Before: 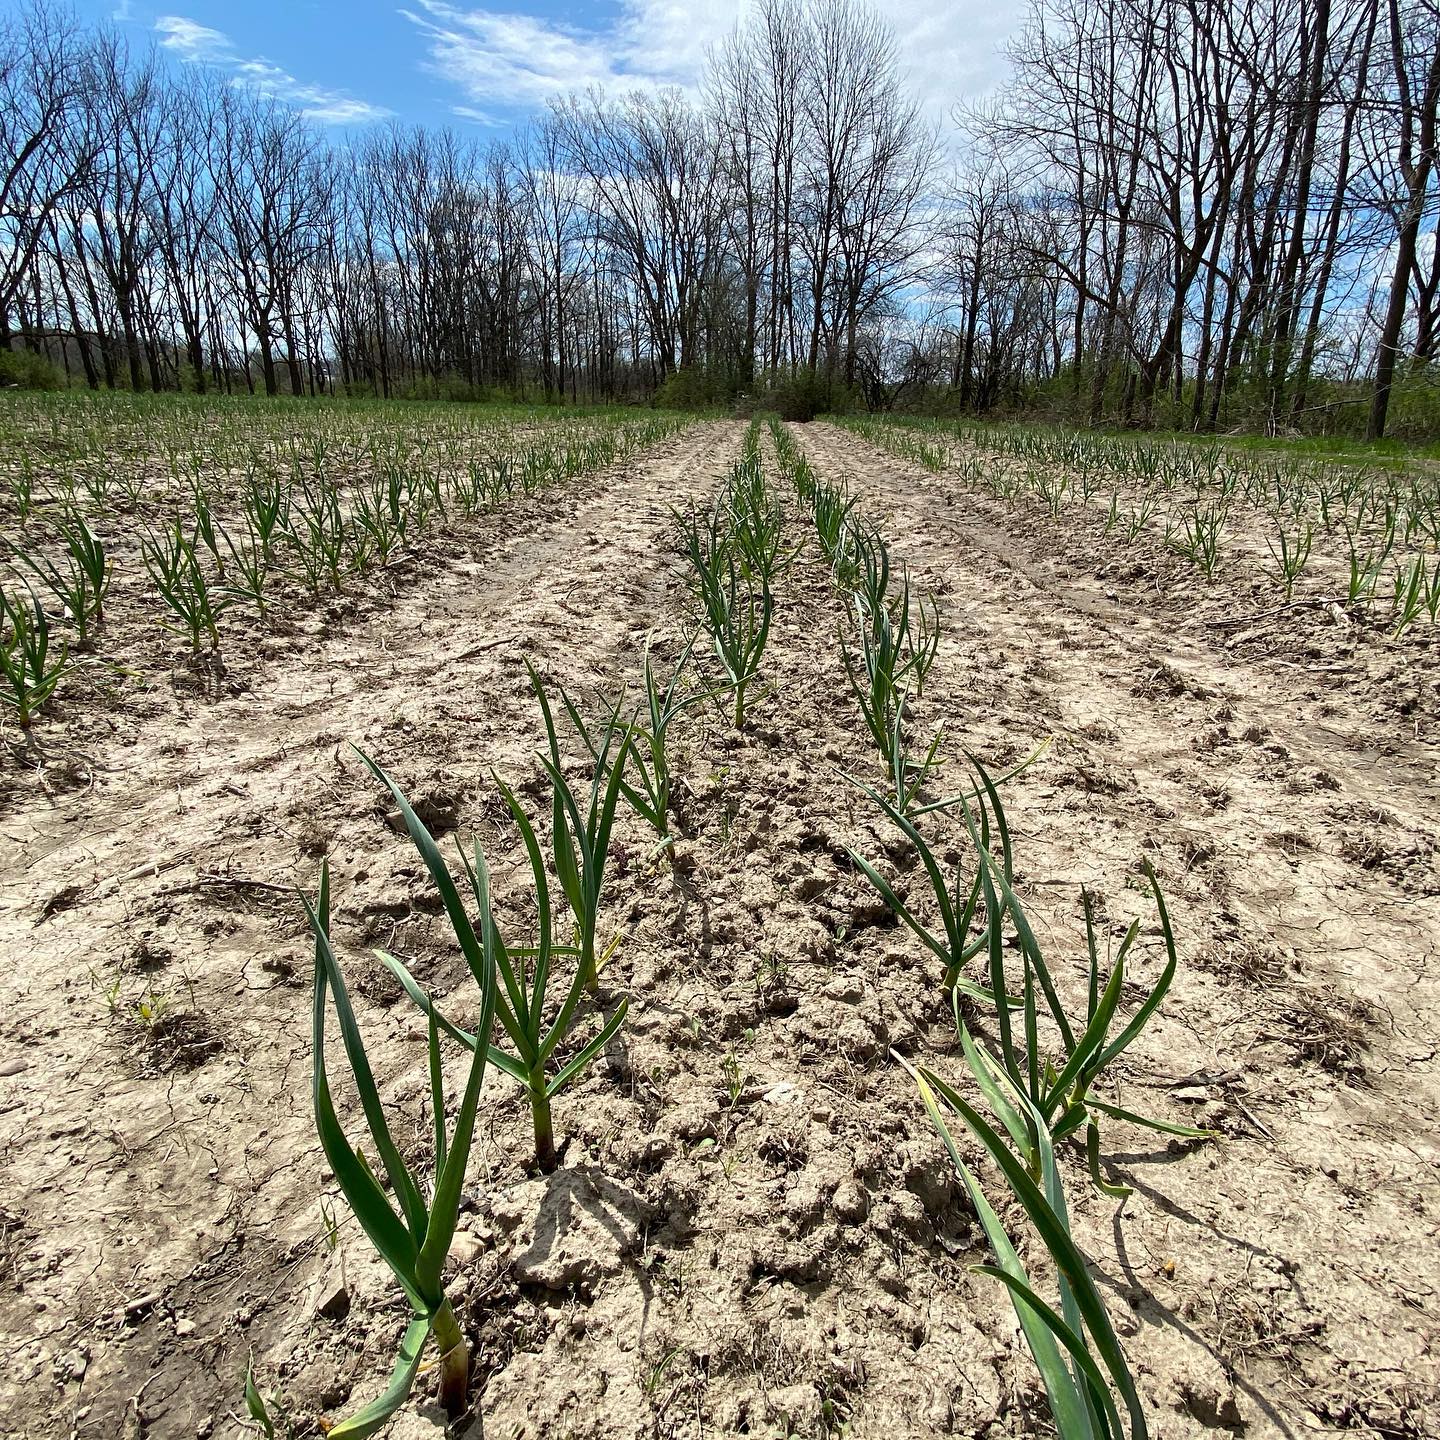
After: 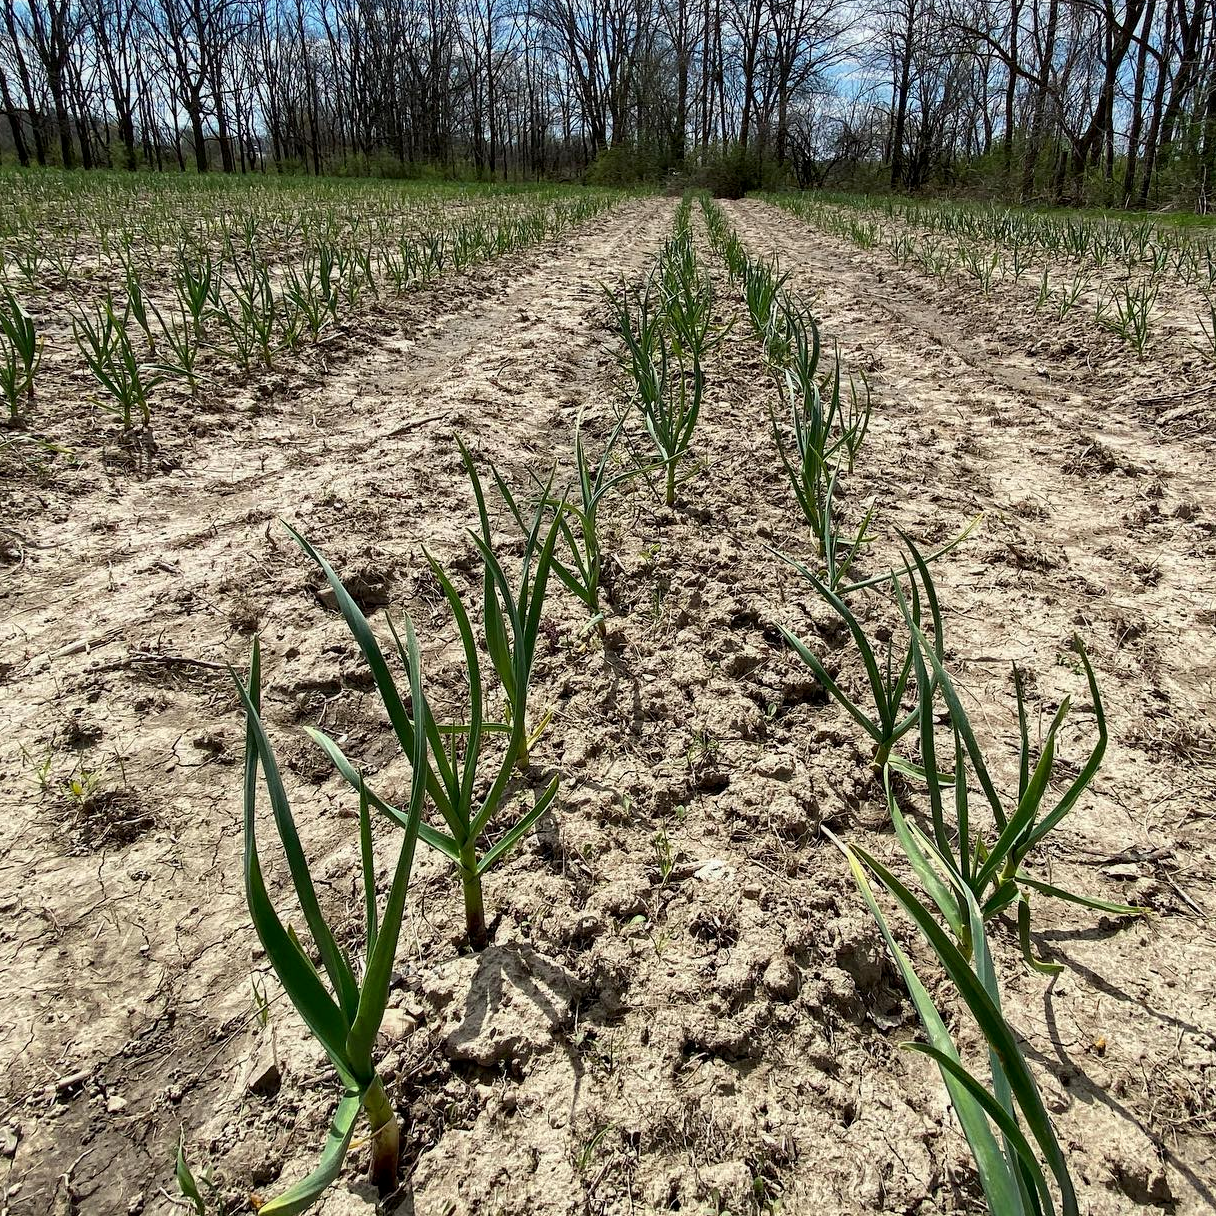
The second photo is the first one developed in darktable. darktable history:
crop and rotate: left 4.842%, top 15.51%, right 10.668%
local contrast: highlights 61%, shadows 106%, detail 107%, midtone range 0.529
